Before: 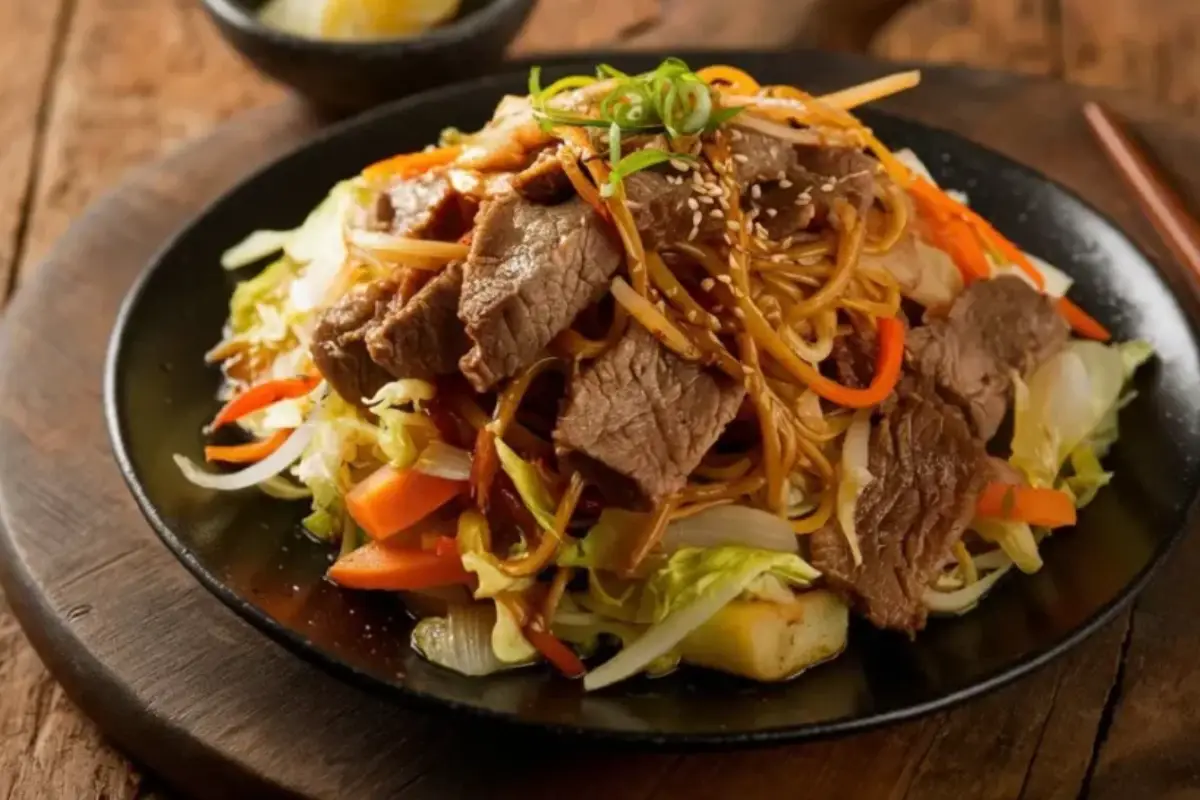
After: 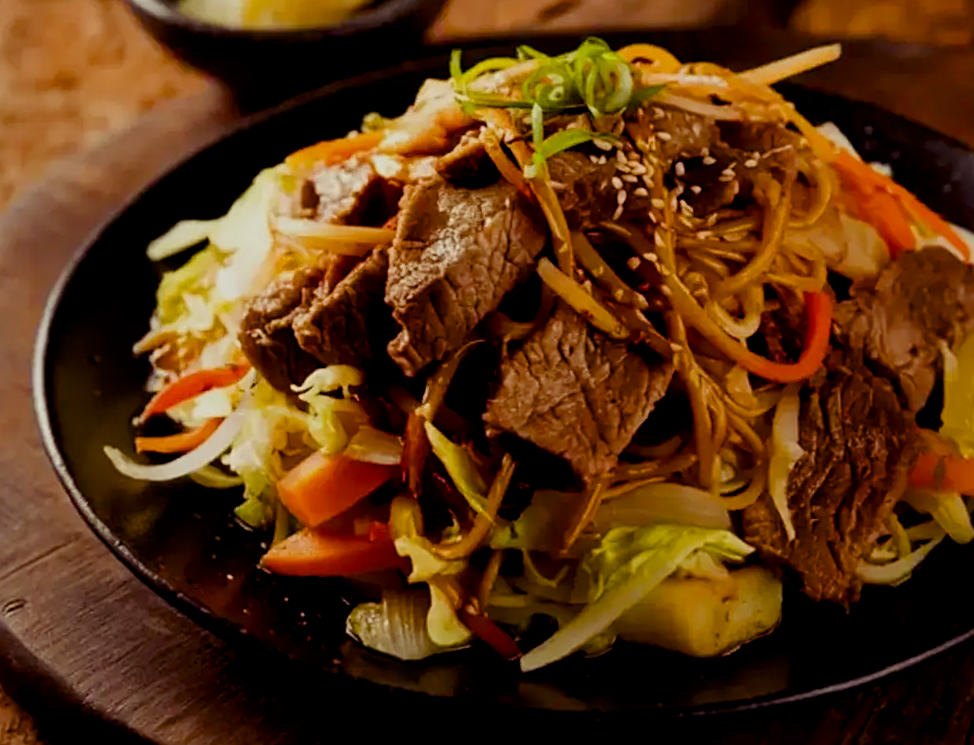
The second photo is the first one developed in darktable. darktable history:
filmic rgb: white relative exposure 3.85 EV, hardness 4.3
crop and rotate: angle 1°, left 4.281%, top 0.642%, right 11.383%, bottom 2.486%
sharpen: on, module defaults
contrast brightness saturation: brightness -0.09
white balance: red 0.986, blue 1.01
color balance rgb: shadows lift › luminance -21.66%, shadows lift › chroma 8.98%, shadows lift › hue 283.37°, power › chroma 1.05%, power › hue 25.59°, highlights gain › luminance 6.08%, highlights gain › chroma 2.55%, highlights gain › hue 90°, global offset › luminance -0.87%, perceptual saturation grading › global saturation 25%, perceptual saturation grading › highlights -28.39%, perceptual saturation grading › shadows 33.98%
rotate and perspective: rotation -0.45°, automatic cropping original format, crop left 0.008, crop right 0.992, crop top 0.012, crop bottom 0.988
